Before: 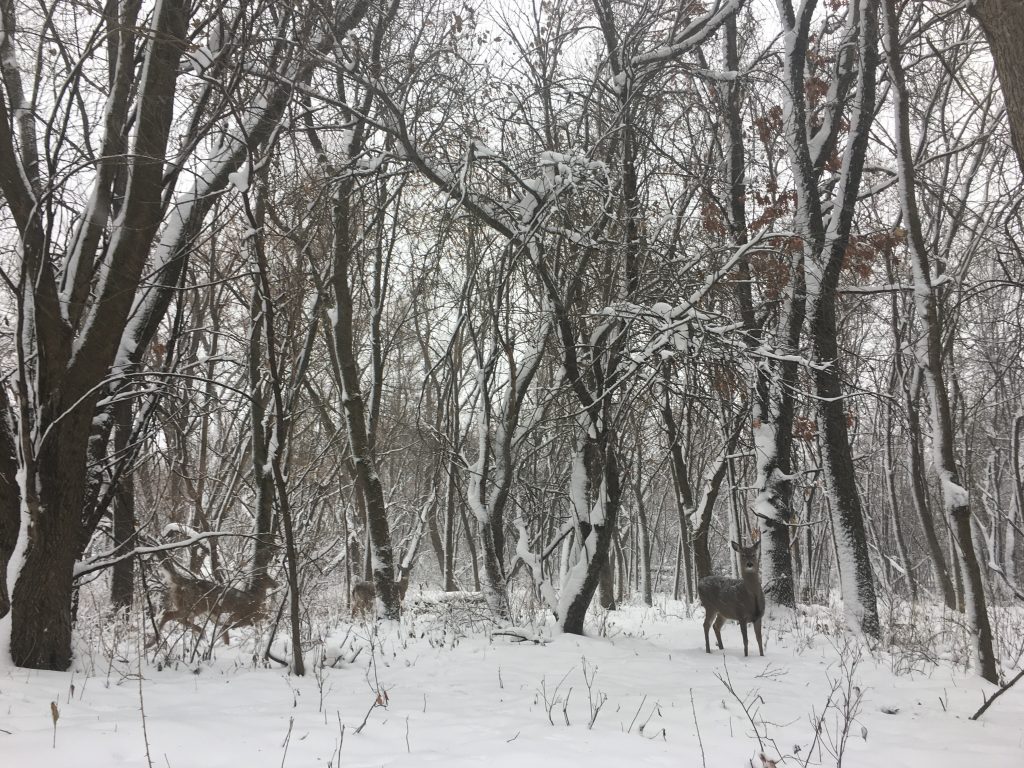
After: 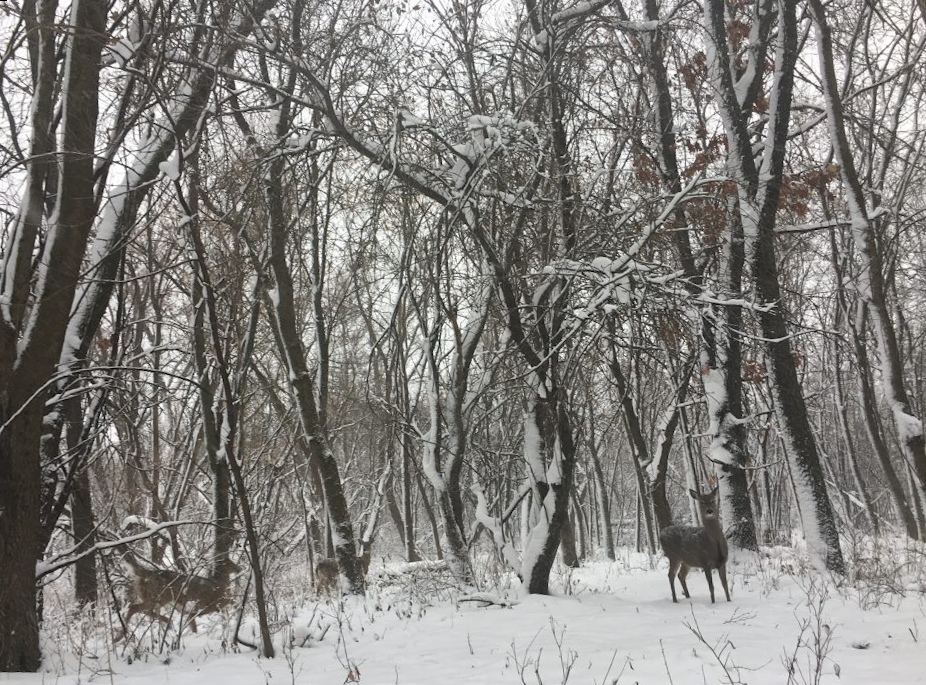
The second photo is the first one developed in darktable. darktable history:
rotate and perspective: rotation -4.57°, crop left 0.054, crop right 0.944, crop top 0.087, crop bottom 0.914
crop and rotate: left 2.536%, right 1.107%, bottom 2.246%
